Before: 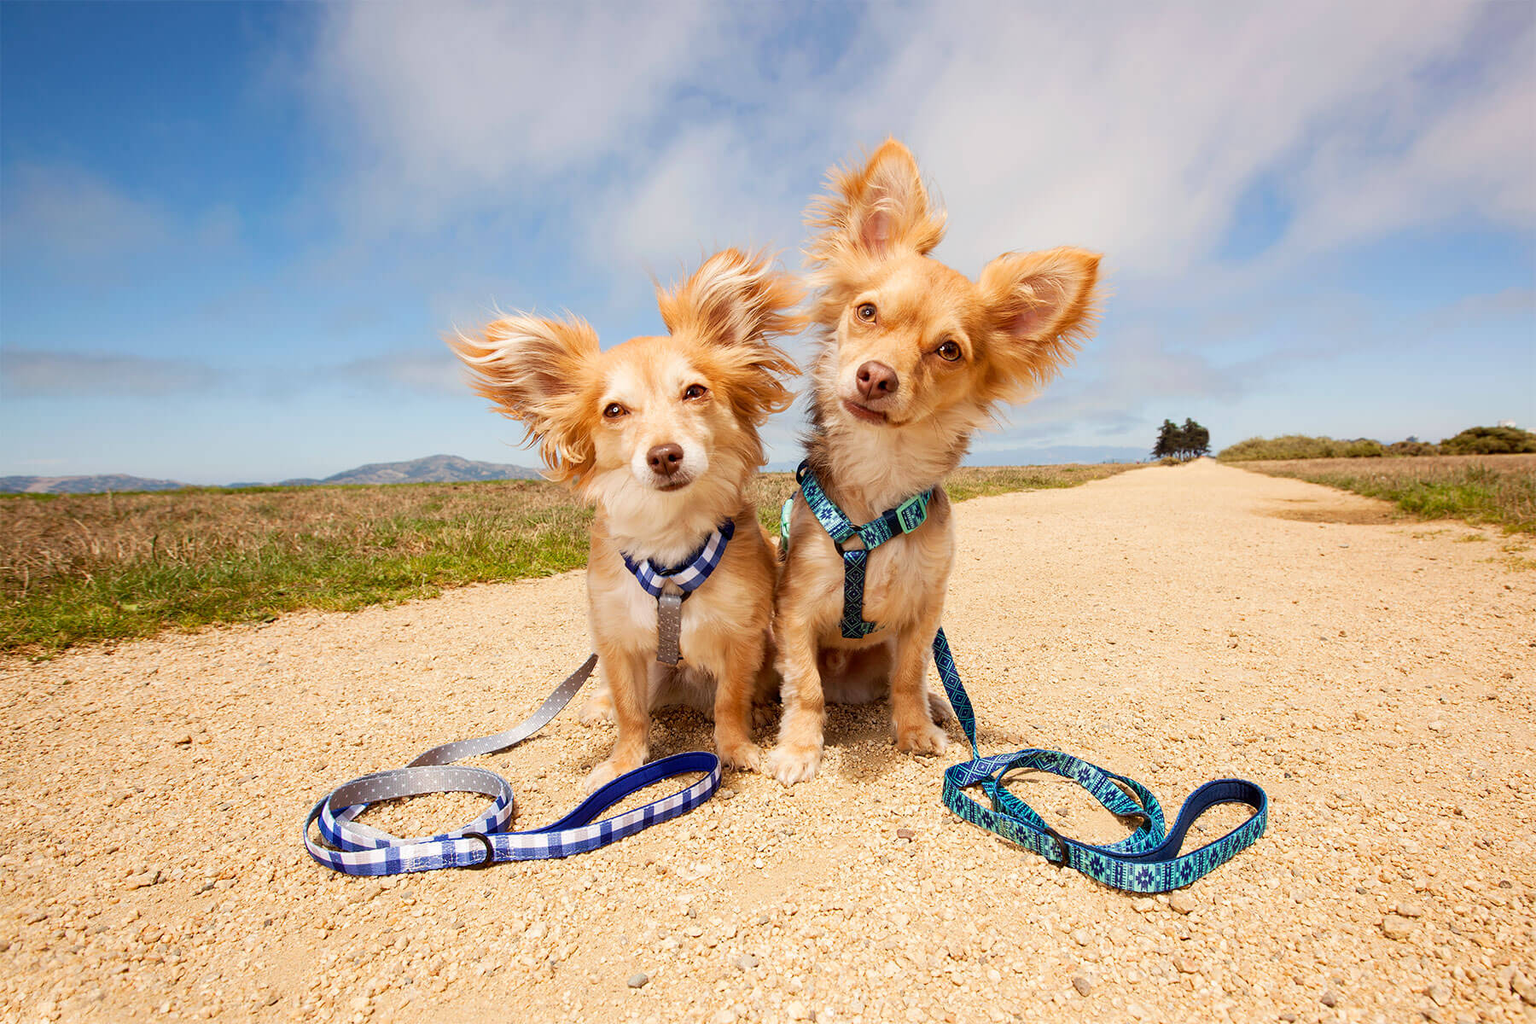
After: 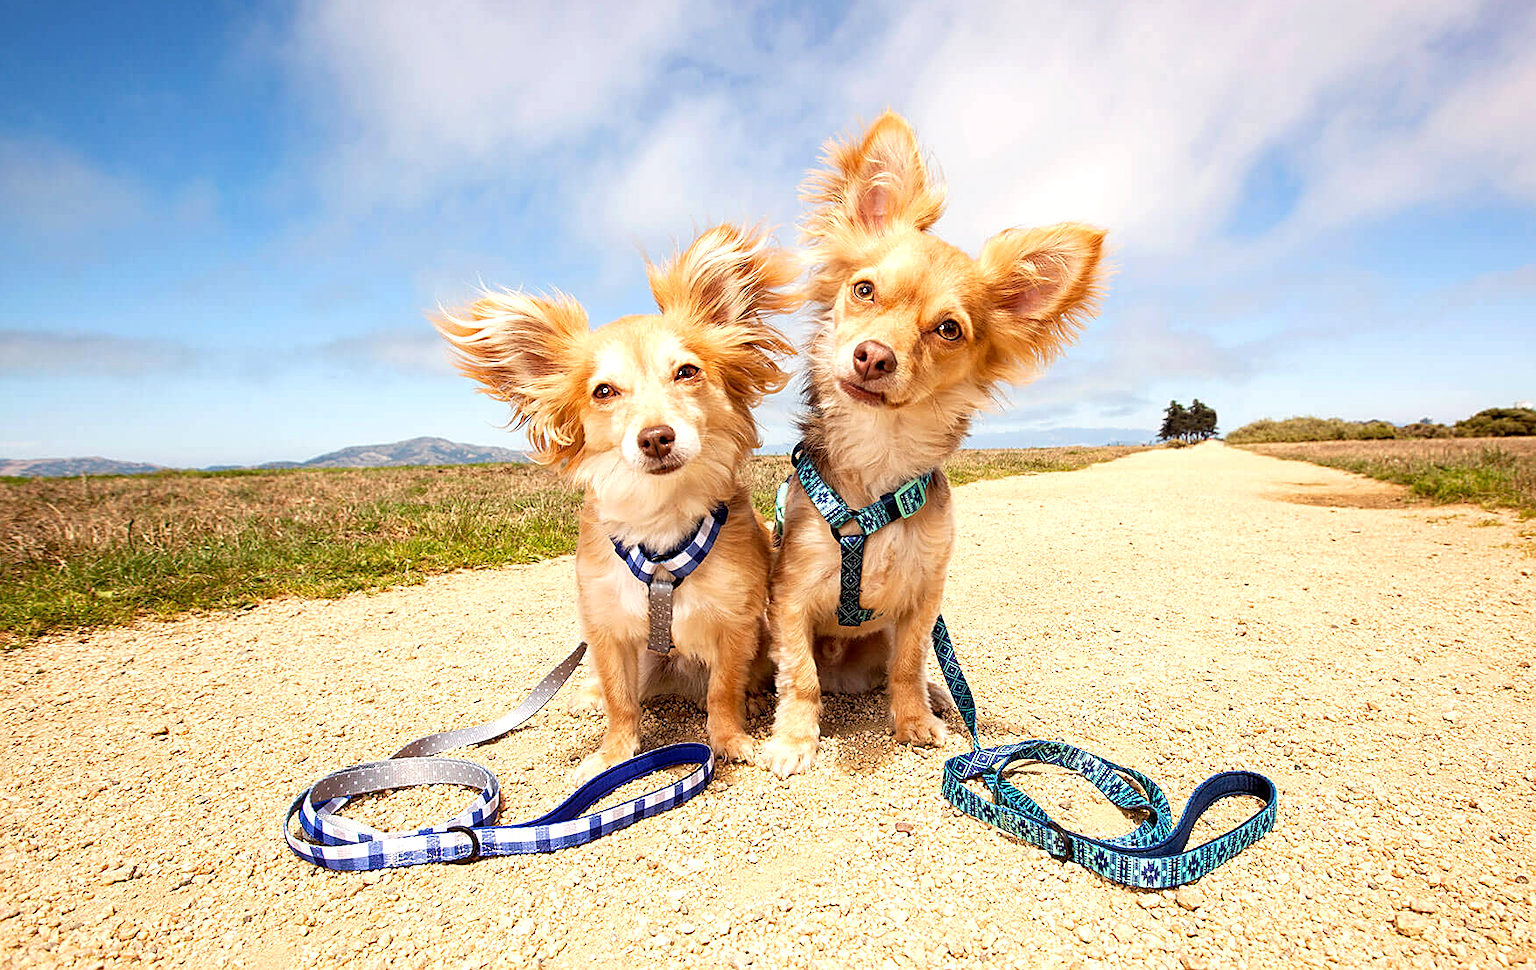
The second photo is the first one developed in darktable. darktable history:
sharpen: on, module defaults
crop: left 1.865%, top 3.026%, right 1.076%, bottom 4.924%
tone equalizer: -8 EV -0.417 EV, -7 EV -0.406 EV, -6 EV -0.297 EV, -5 EV -0.253 EV, -3 EV 0.22 EV, -2 EV 0.325 EV, -1 EV 0.399 EV, +0 EV 0.436 EV
local contrast: highlights 102%, shadows 100%, detail 120%, midtone range 0.2
